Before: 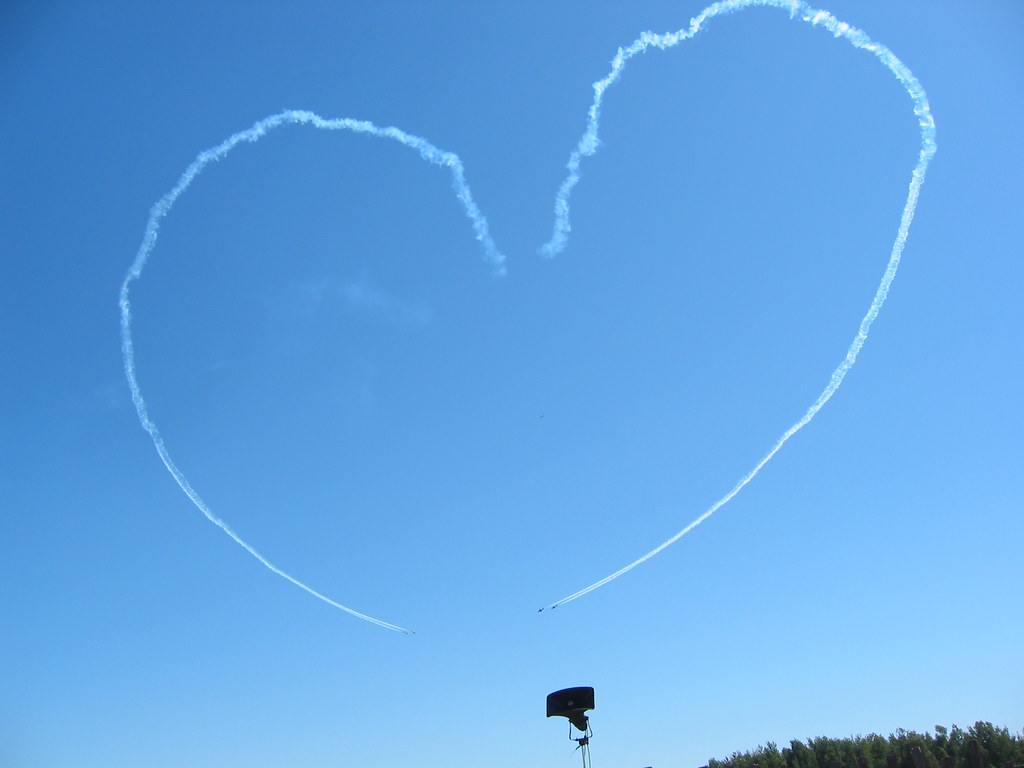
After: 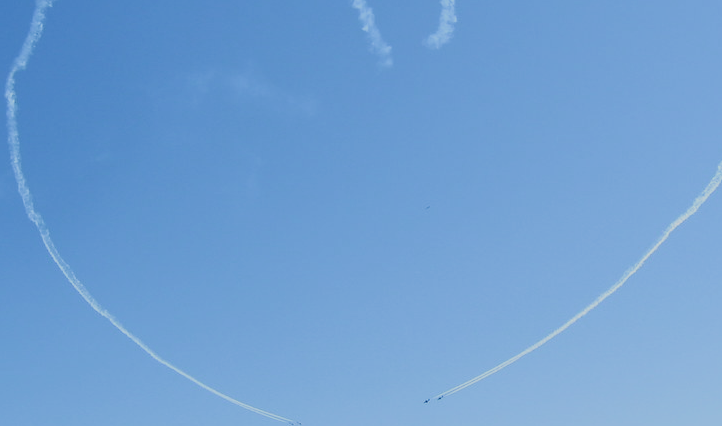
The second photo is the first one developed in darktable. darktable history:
filmic rgb: black relative exposure -8.01 EV, white relative exposure 3.94 EV, hardness 4.24, preserve chrominance RGB euclidean norm, color science v5 (2021), contrast in shadows safe, contrast in highlights safe
crop: left 11.161%, top 27.293%, right 18.245%, bottom 17.146%
